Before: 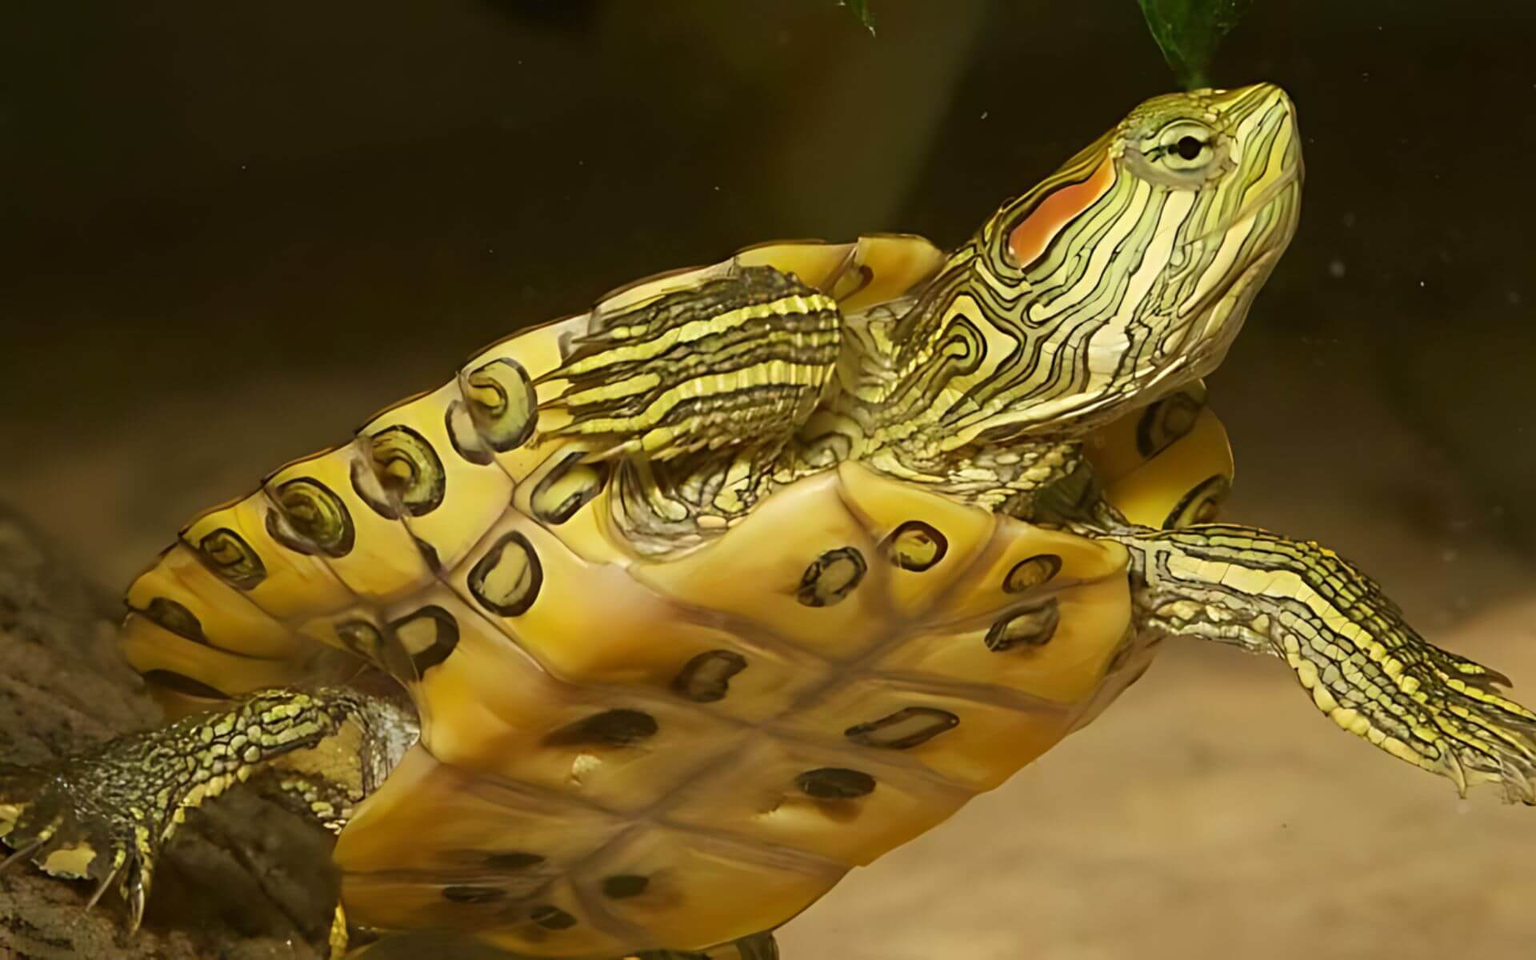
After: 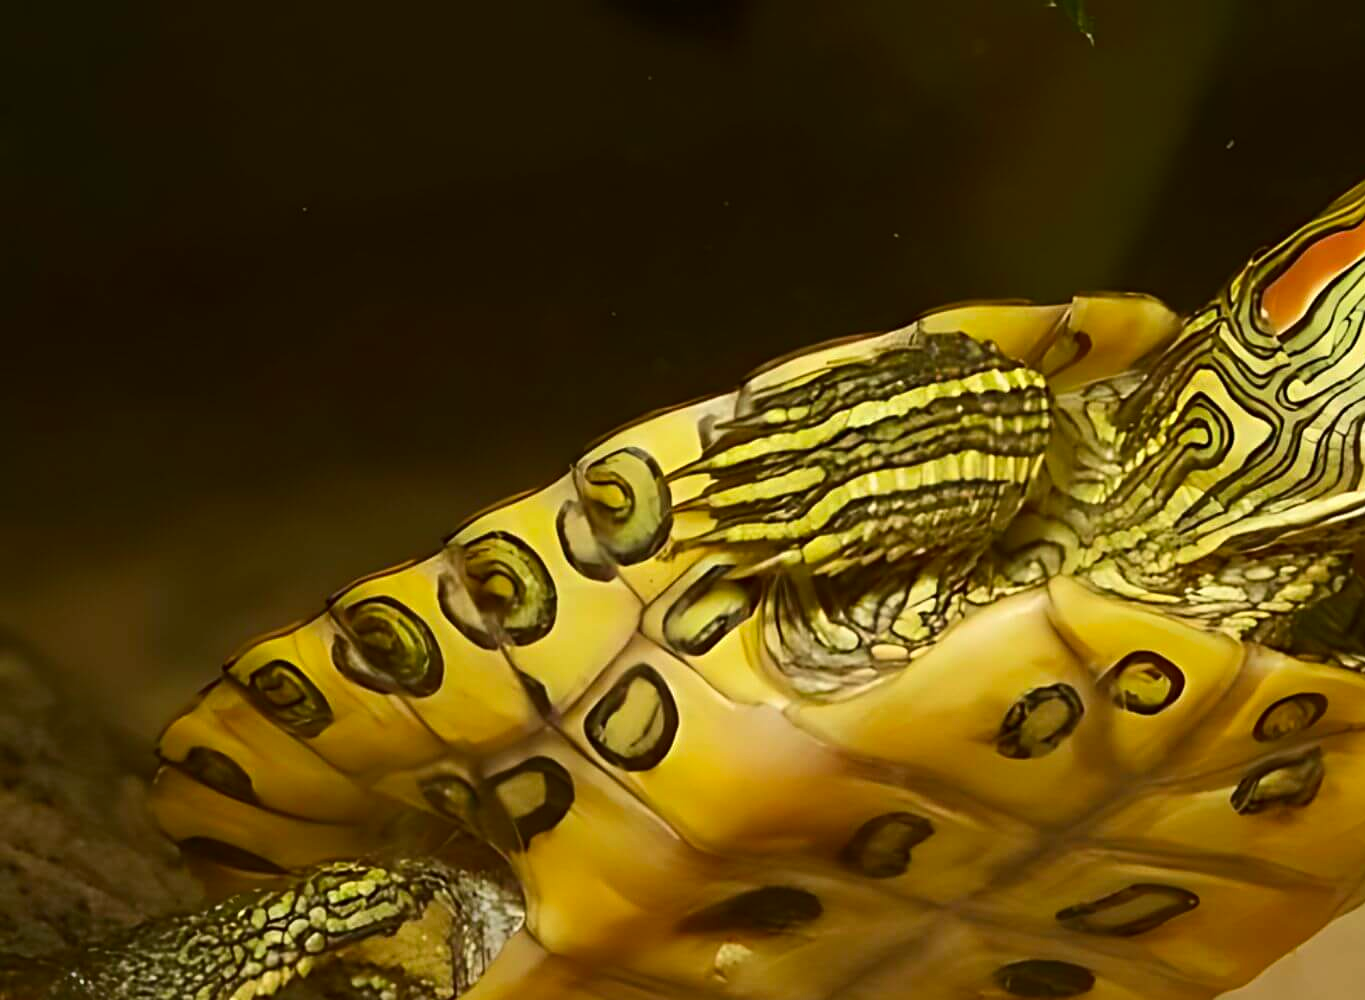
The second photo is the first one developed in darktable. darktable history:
crop: right 28.885%, bottom 16.626%
contrast brightness saturation: contrast 0.13, brightness -0.05, saturation 0.16
sharpen: amount 0.2
